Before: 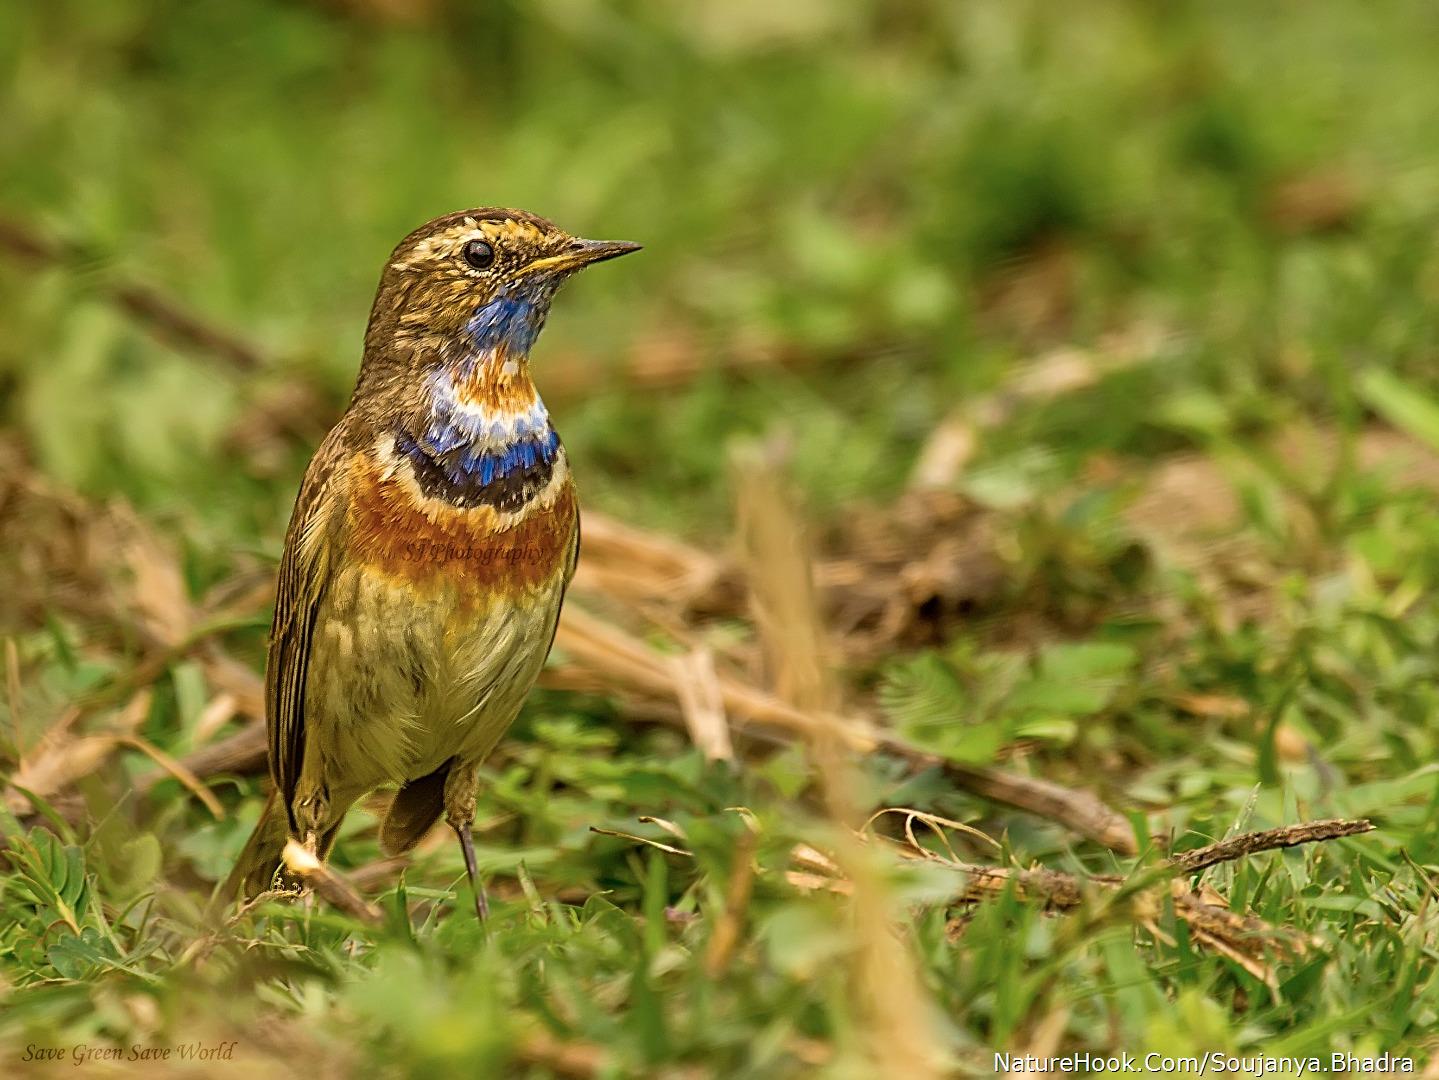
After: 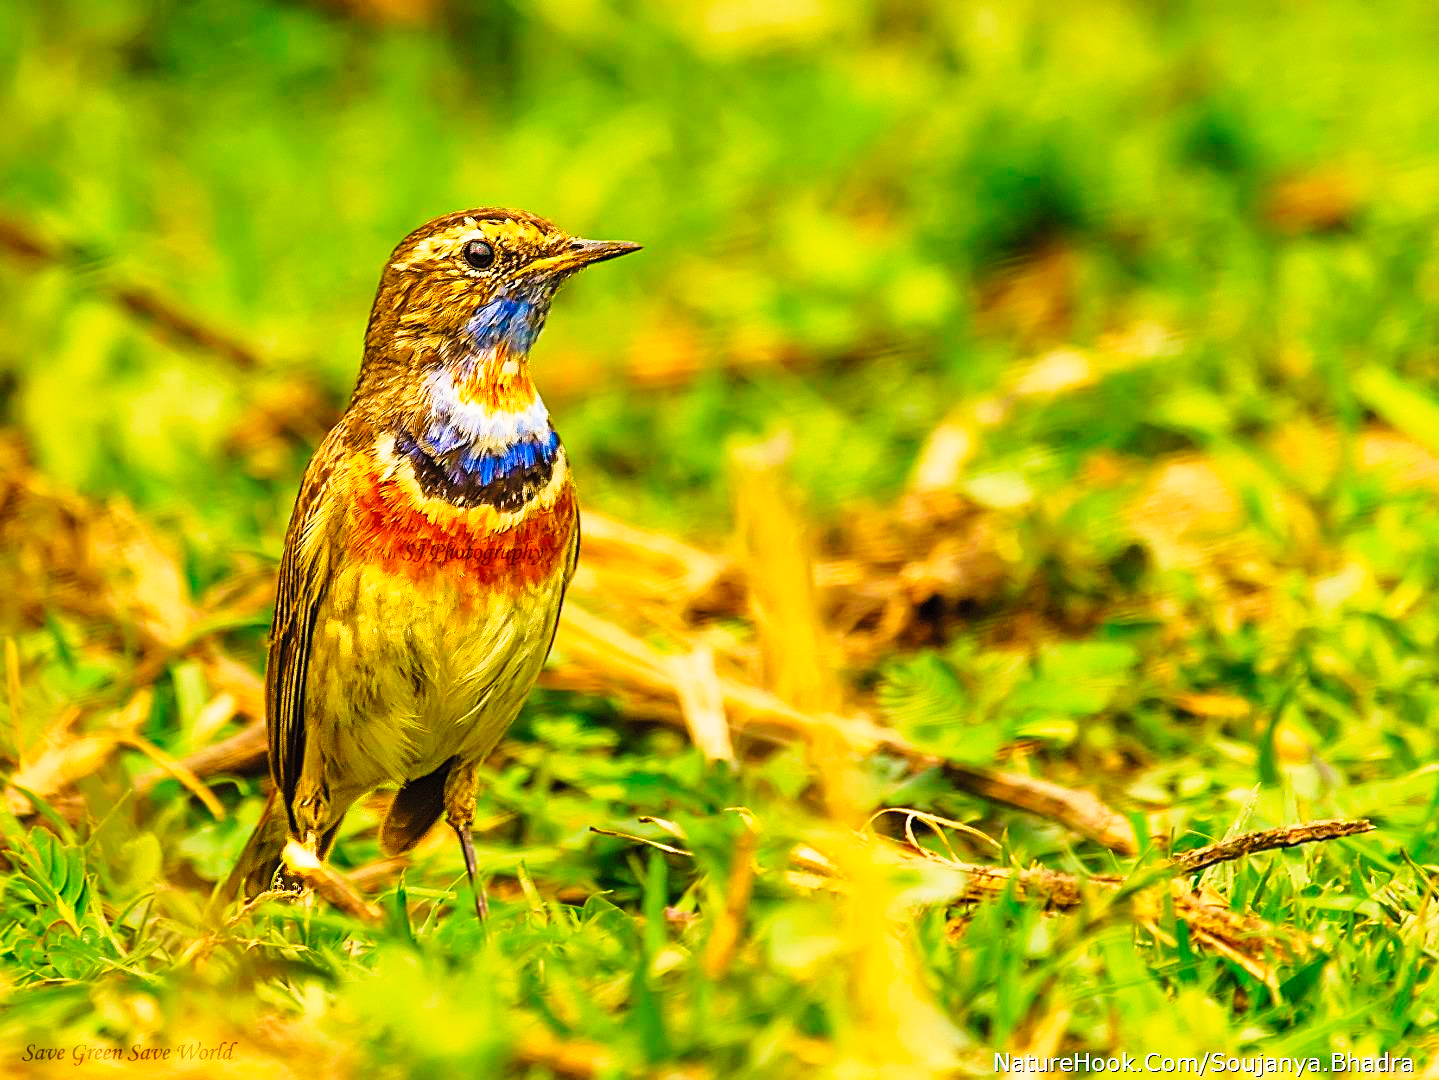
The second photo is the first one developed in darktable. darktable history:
tone curve: curves: ch0 [(0, 0) (0.236, 0.124) (0.373, 0.304) (0.542, 0.593) (0.737, 0.873) (1, 1)]; ch1 [(0, 0) (0.399, 0.328) (0.488, 0.484) (0.598, 0.624) (1, 1)]; ch2 [(0, 0) (0.448, 0.405) (0.523, 0.511) (0.592, 0.59) (1, 1)], preserve colors none
contrast brightness saturation: contrast 0.068, brightness 0.179, saturation 0.405
